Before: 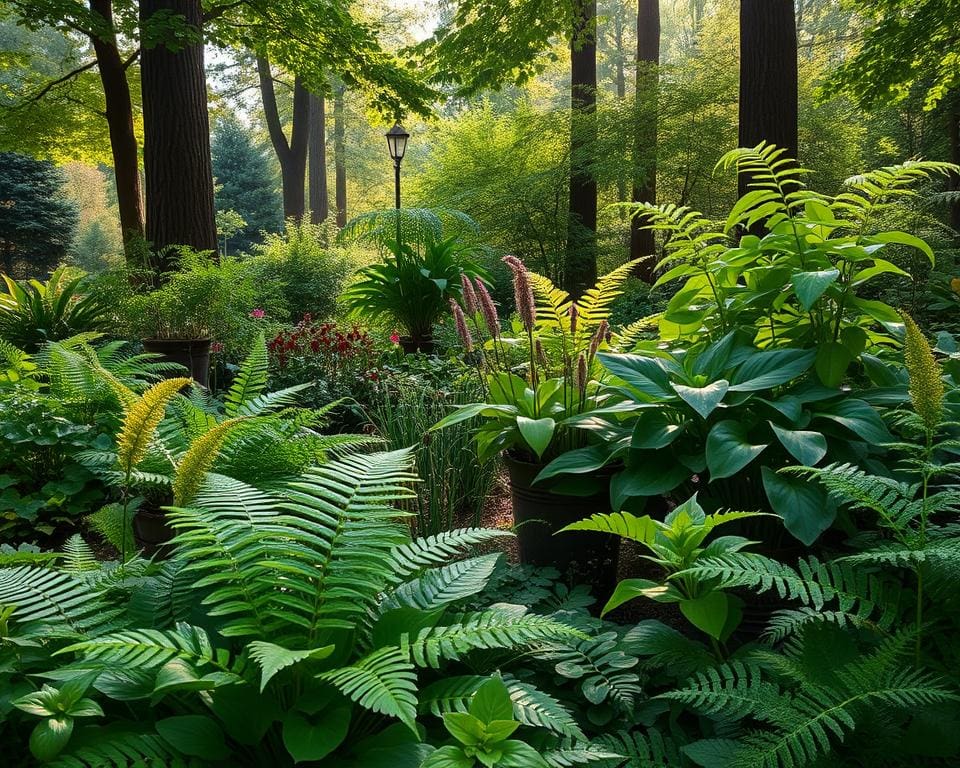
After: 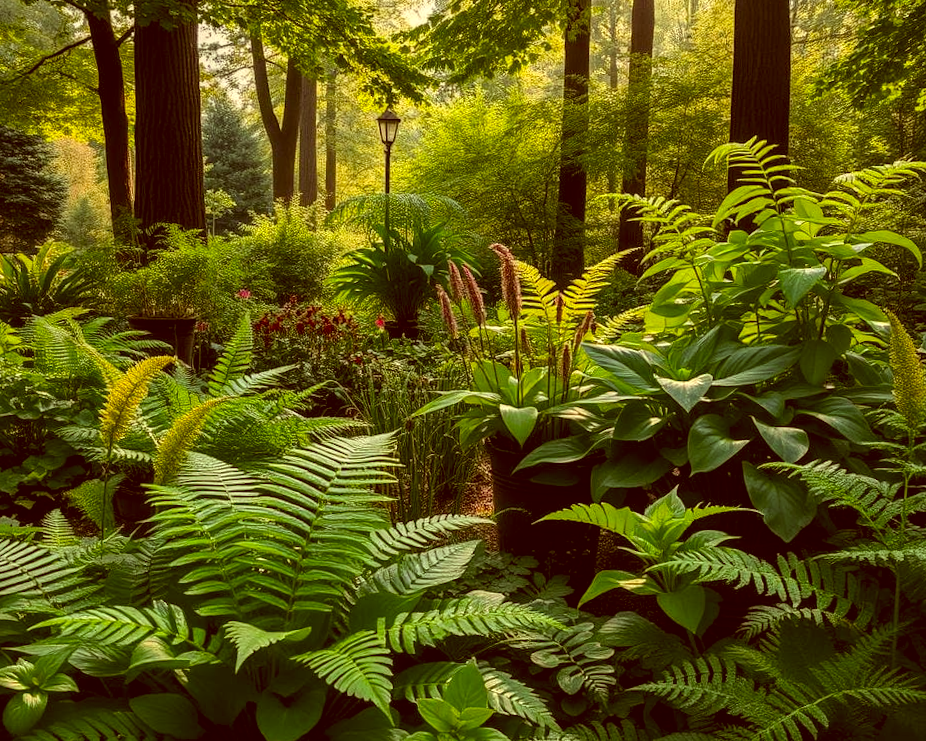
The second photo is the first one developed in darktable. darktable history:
color correction: highlights a* 1.12, highlights b* 24.26, shadows a* 15.58, shadows b* 24.26
white balance: red 1, blue 1
local contrast: on, module defaults
crop and rotate: angle -1.69°
